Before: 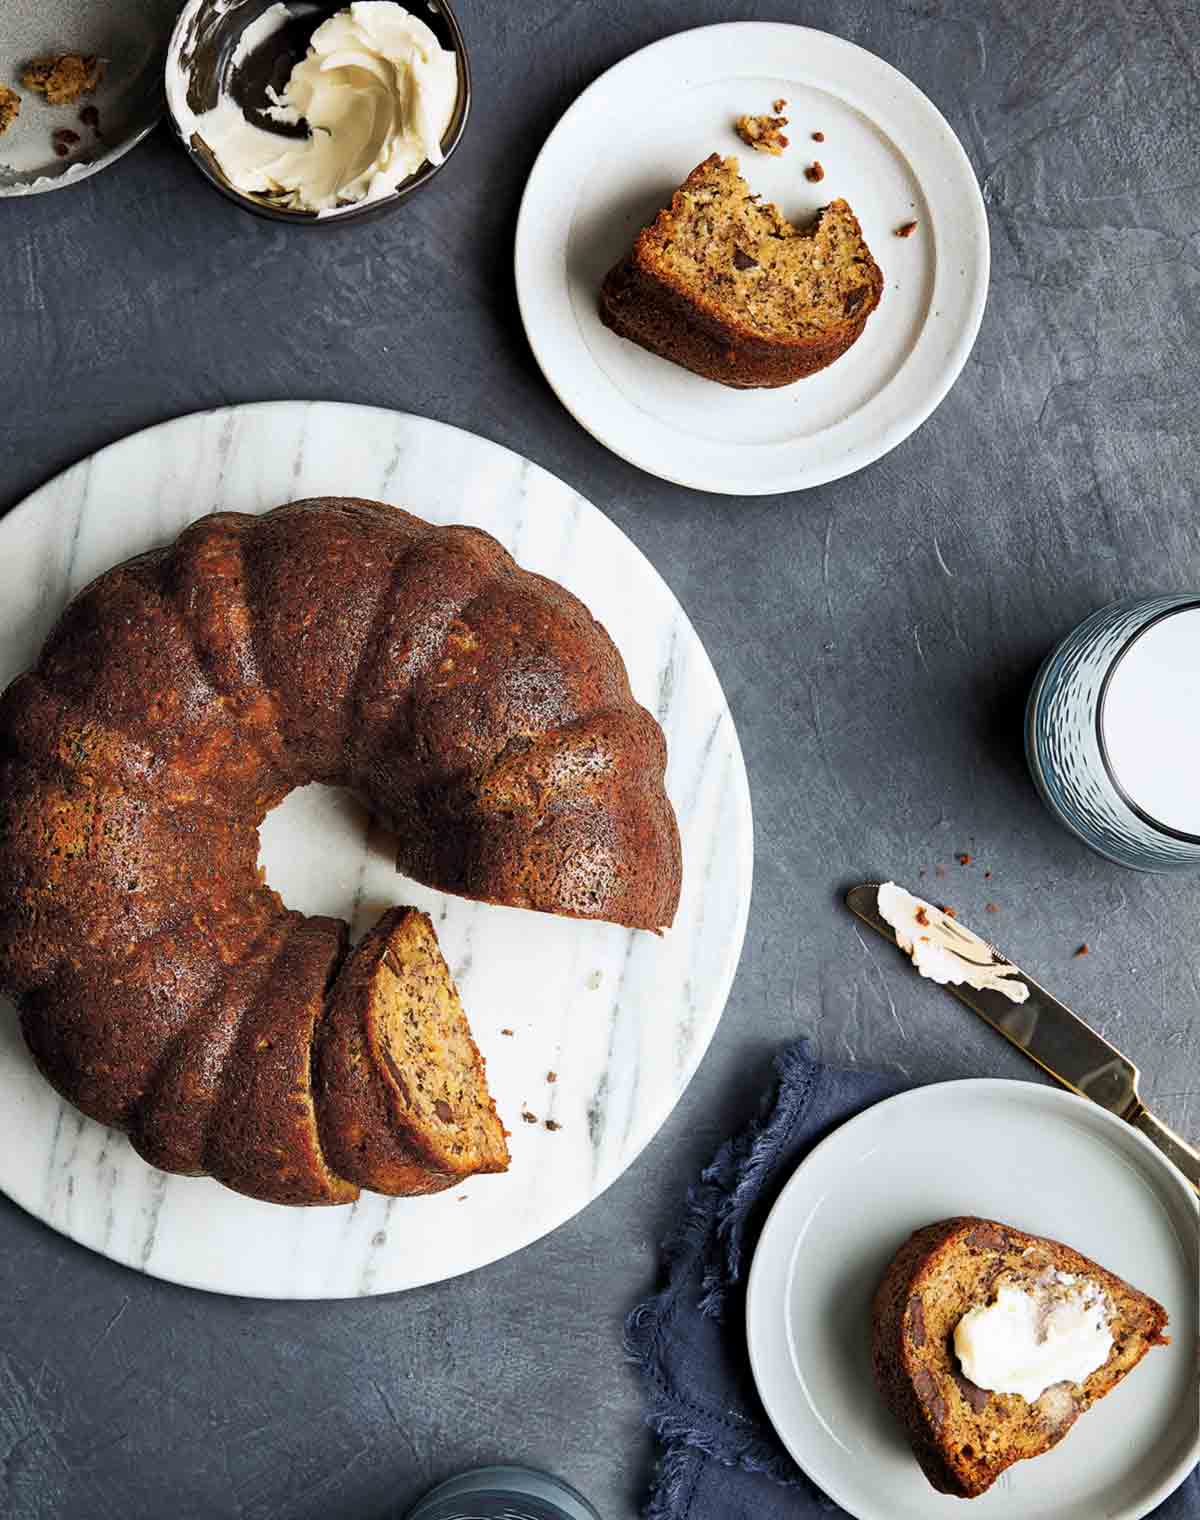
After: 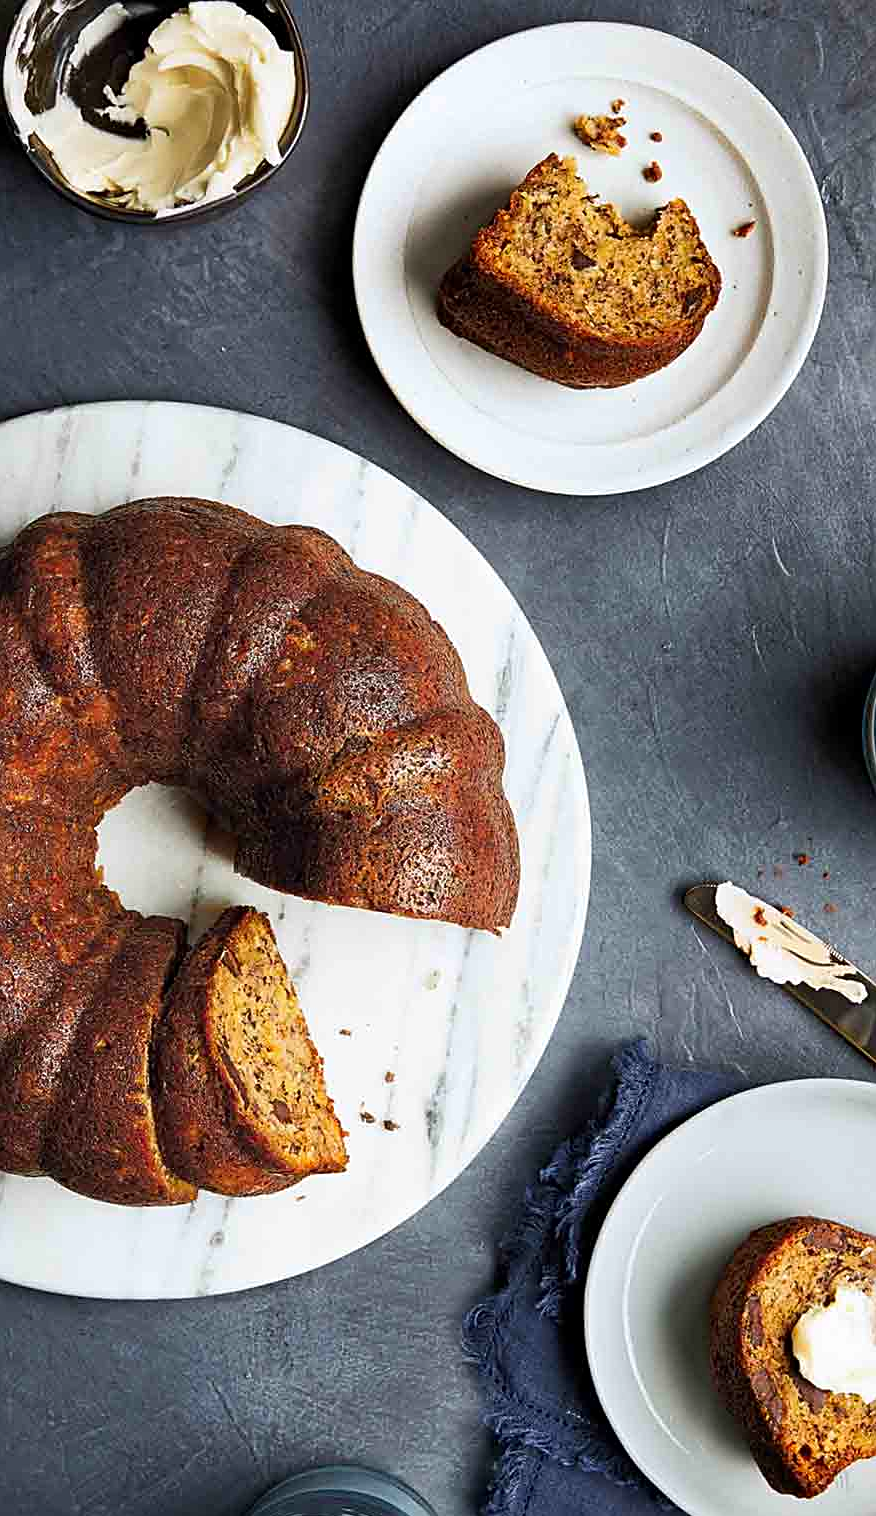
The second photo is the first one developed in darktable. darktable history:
sharpen: on, module defaults
crop: left 13.576%, top 0%, right 13.377%
tone equalizer: smoothing diameter 24.9%, edges refinement/feathering 8.5, preserve details guided filter
contrast brightness saturation: contrast 0.035, saturation 0.162
